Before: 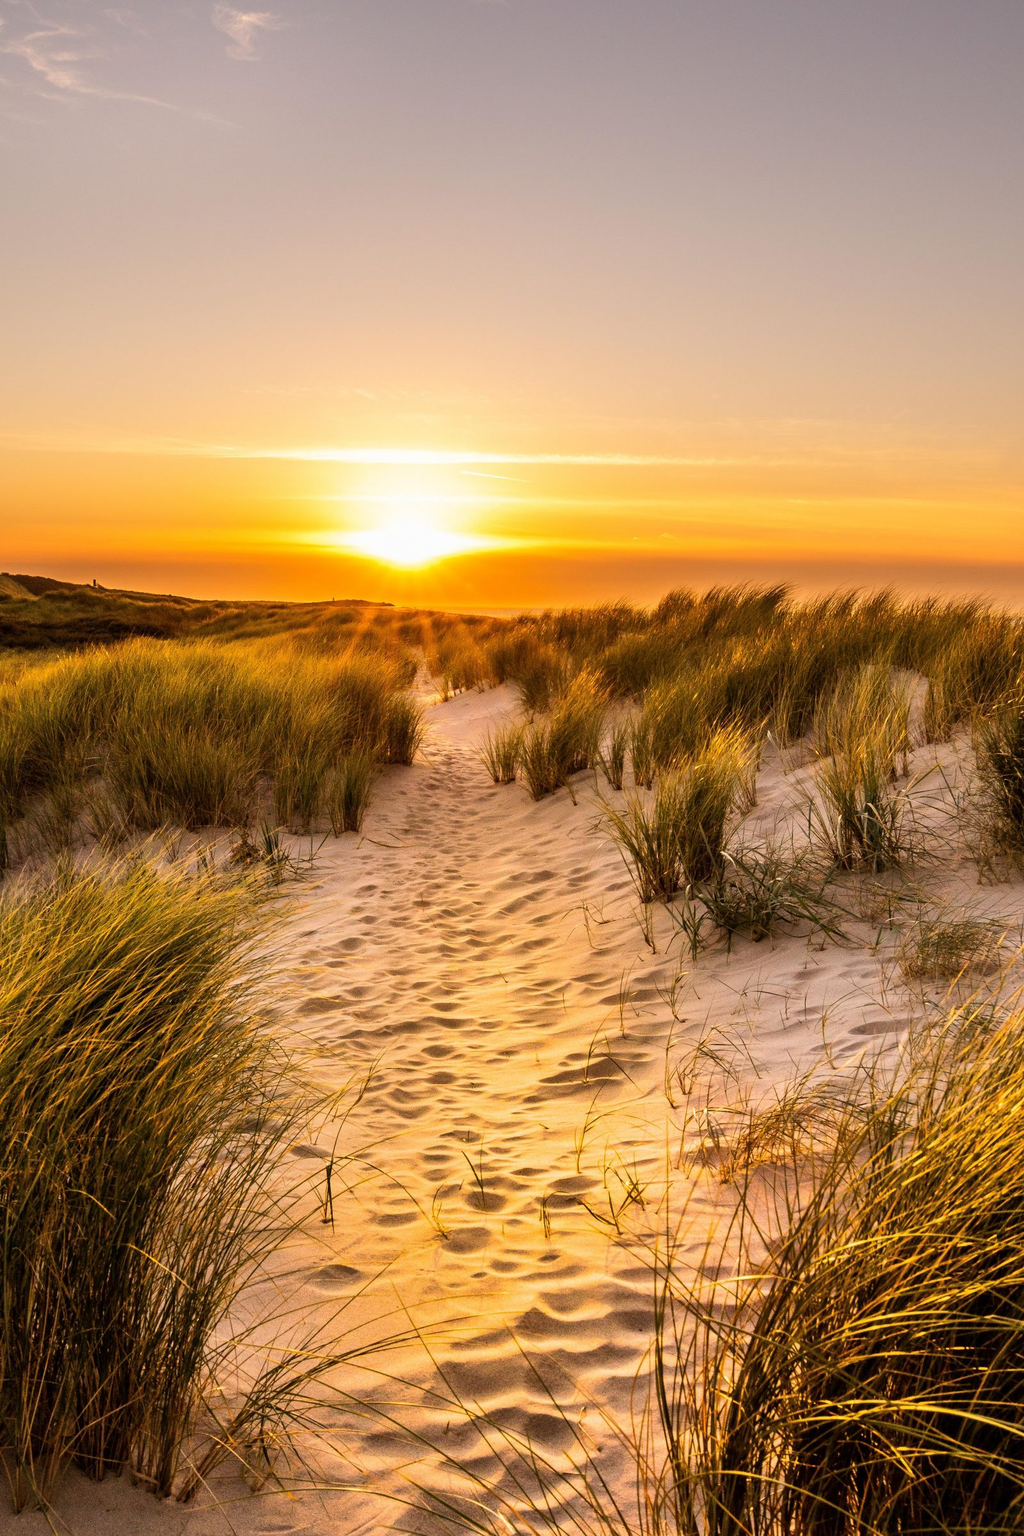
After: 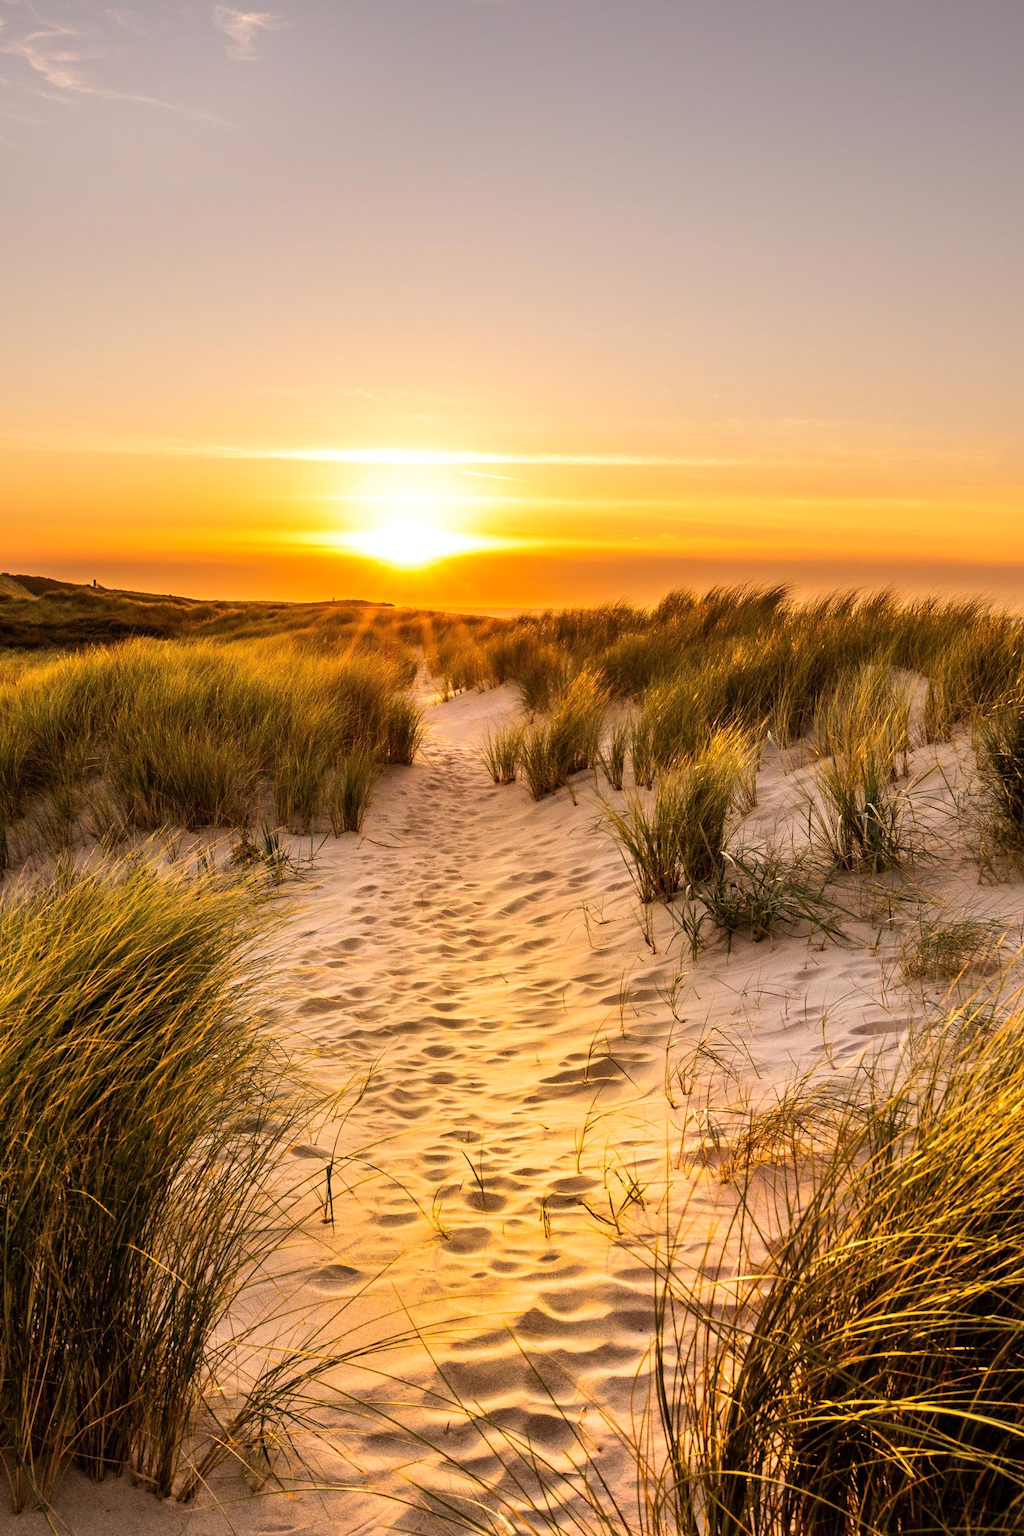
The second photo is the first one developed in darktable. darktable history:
exposure: exposure 0.075 EV, compensate exposure bias true, compensate highlight preservation false
